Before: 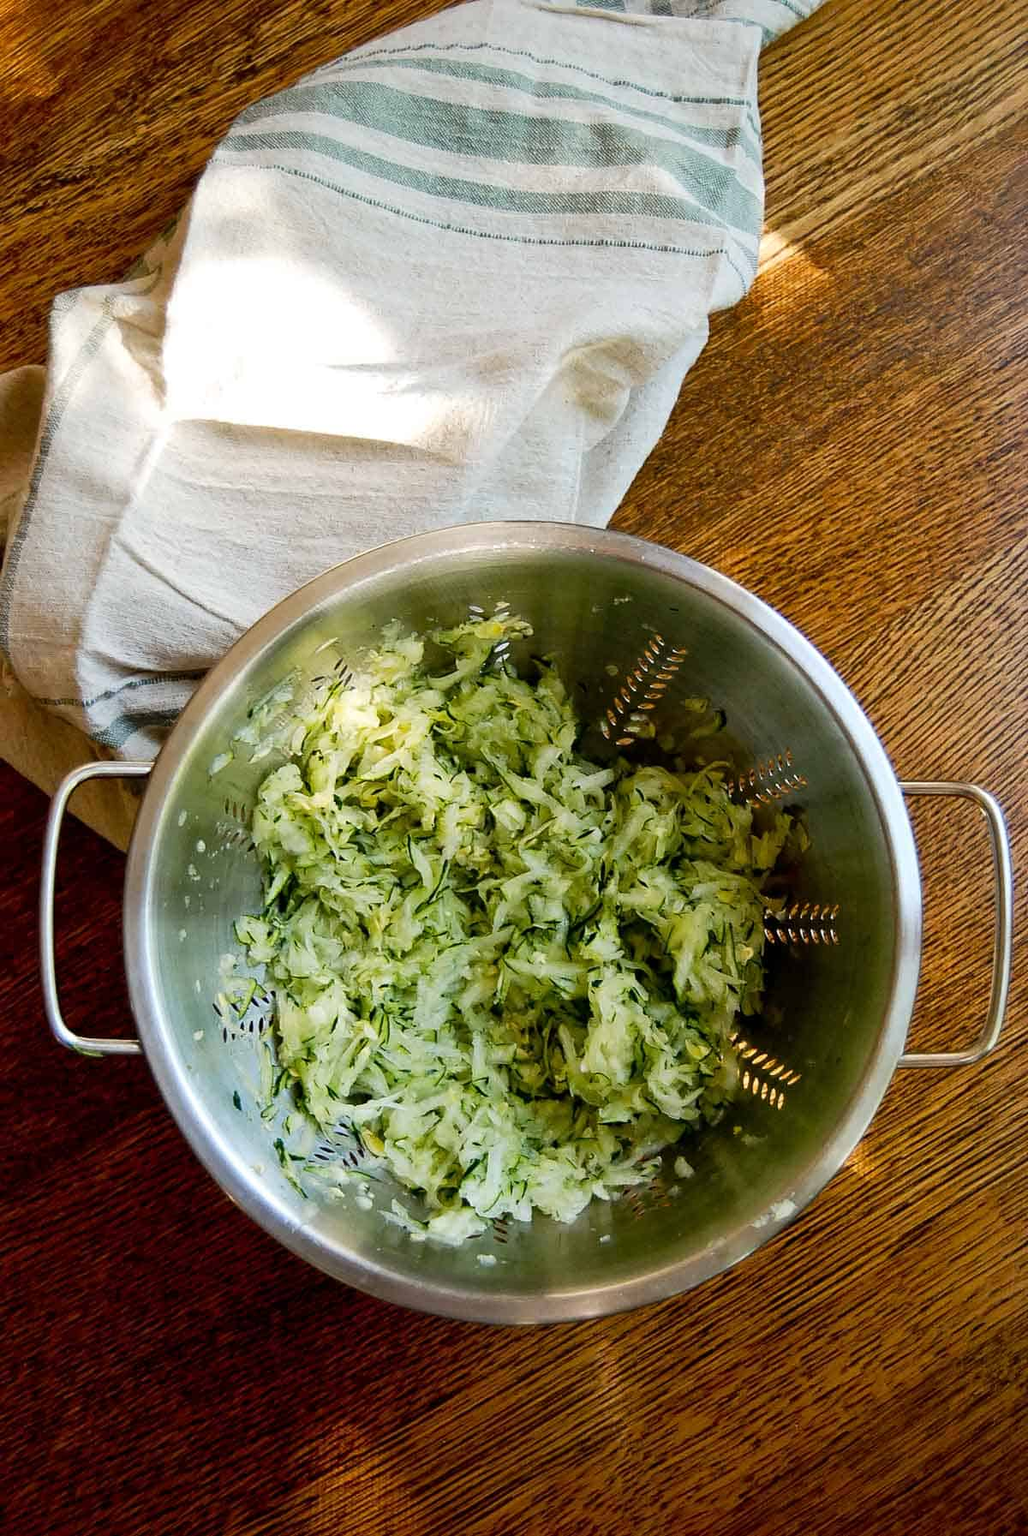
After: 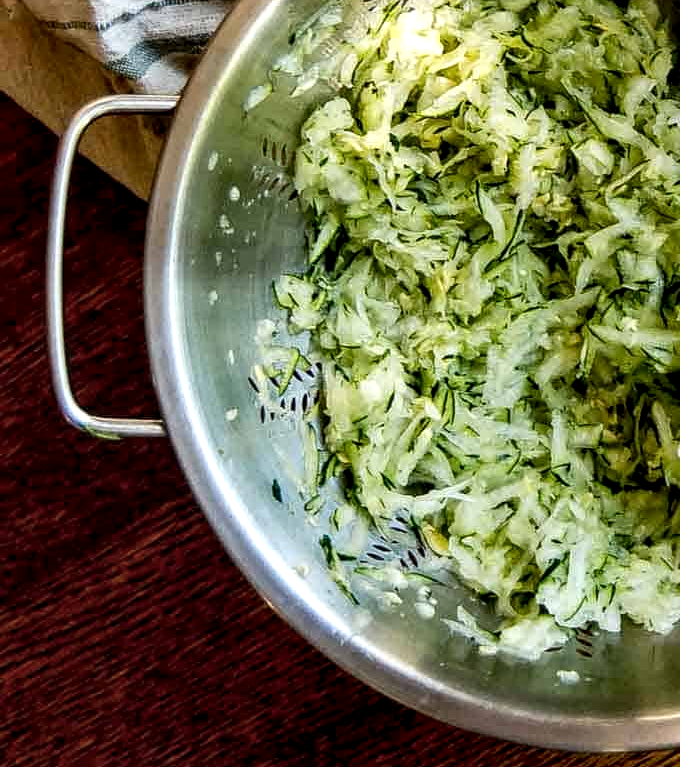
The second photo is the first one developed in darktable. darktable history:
local contrast: highlights 60%, shadows 60%, detail 160%
crop: top 44.324%, right 43.281%, bottom 12.886%
